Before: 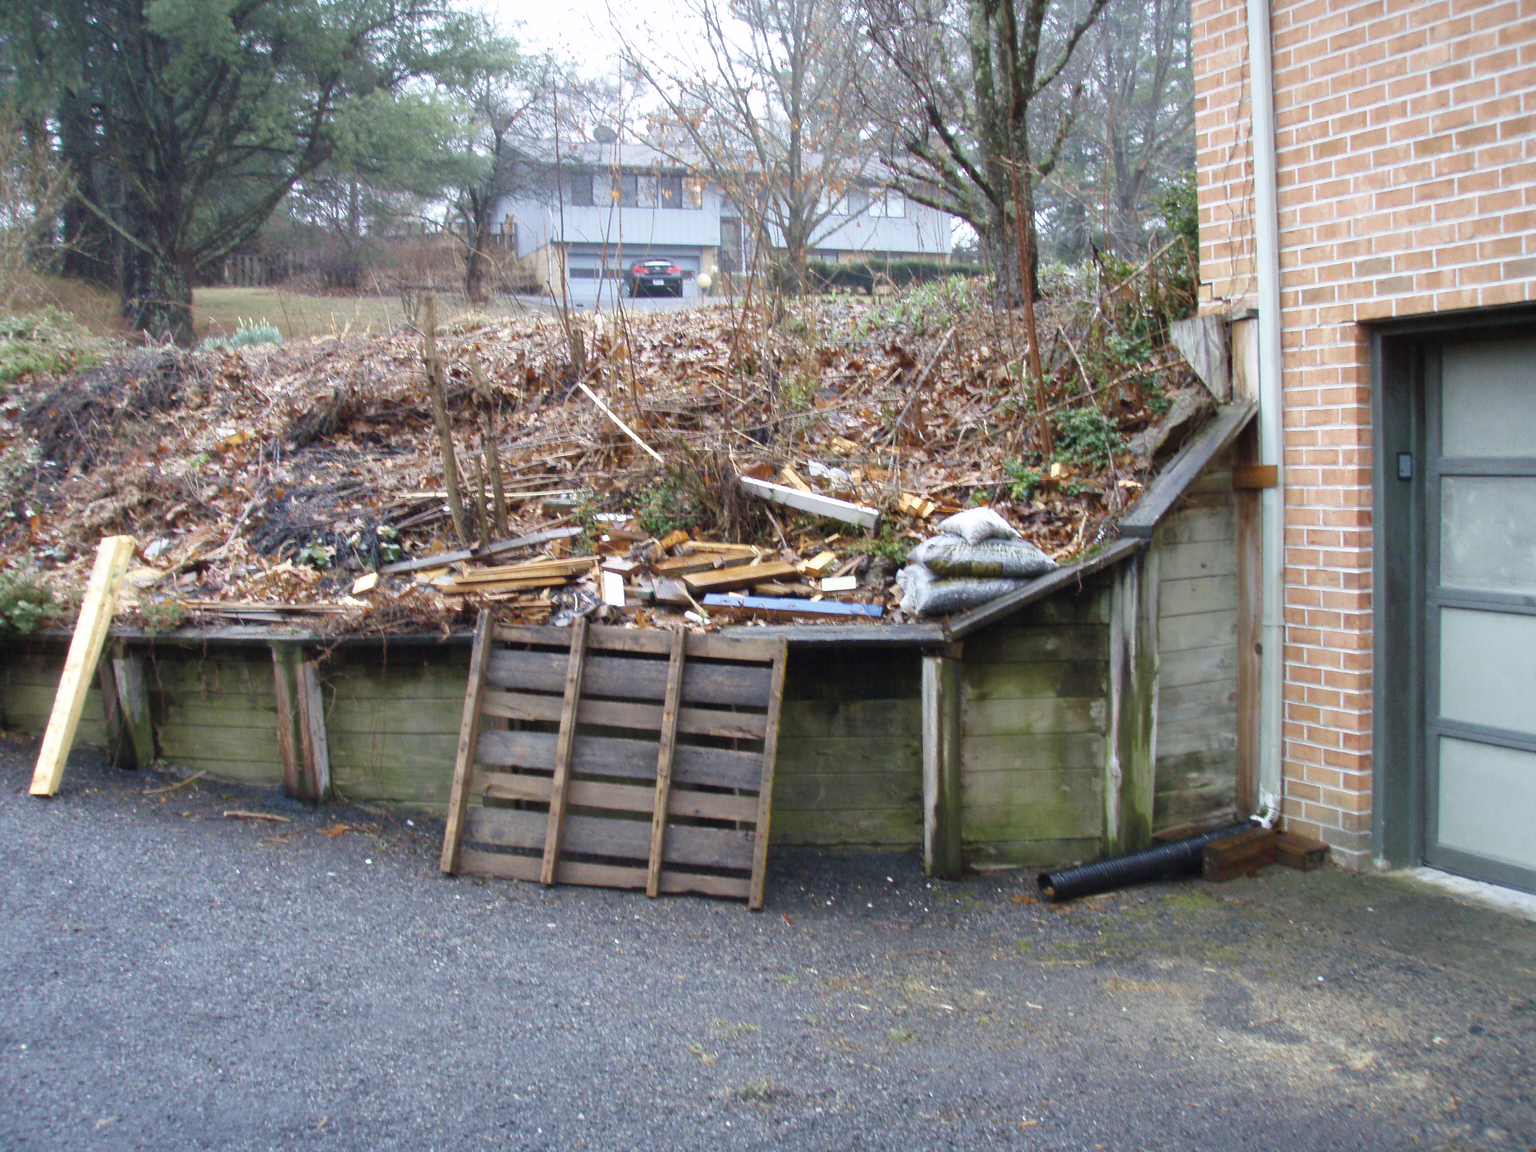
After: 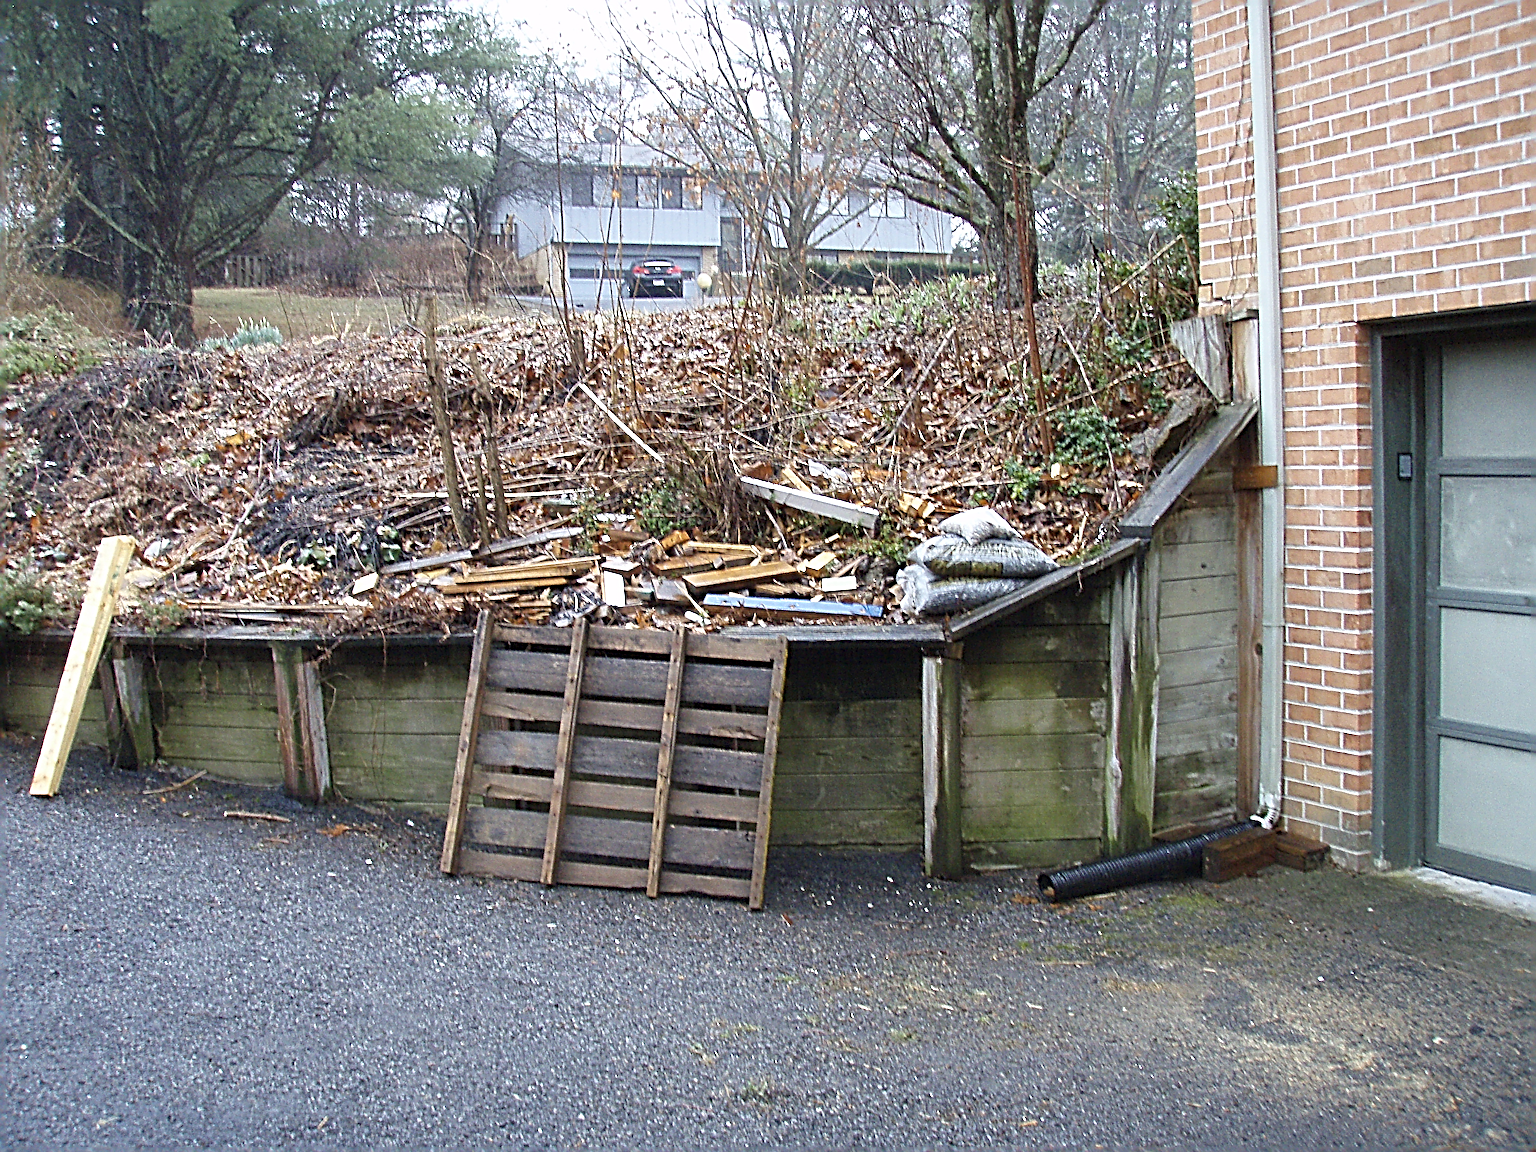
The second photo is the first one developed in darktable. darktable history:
sharpen: radius 4.004, amount 1.989
